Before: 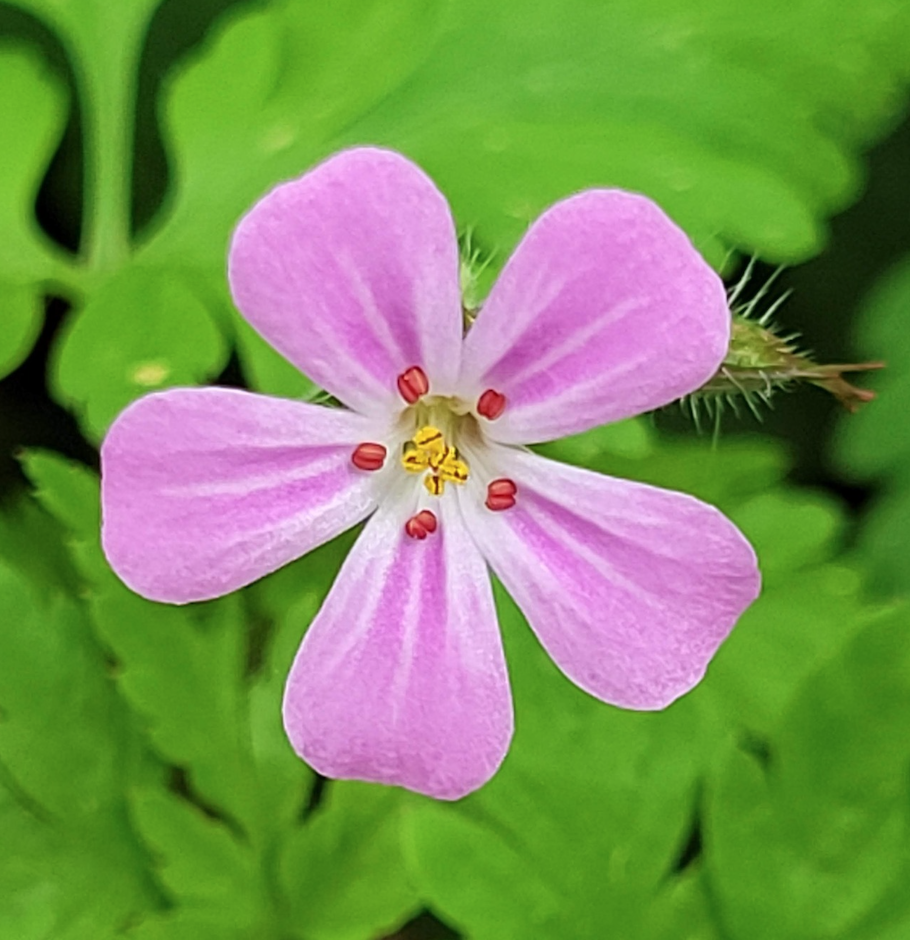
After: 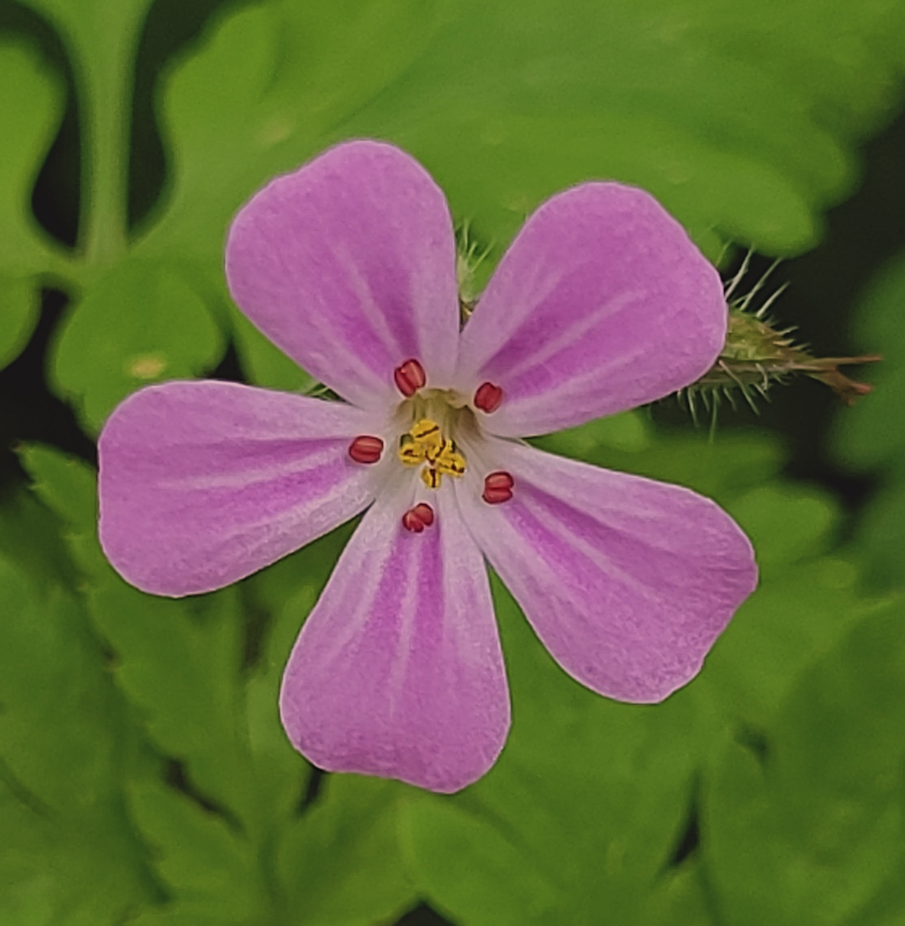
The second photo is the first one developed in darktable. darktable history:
exposure: black level correction -0.017, exposure -1.043 EV, compensate highlight preservation false
color correction: highlights a* 12.98, highlights b* 5.55
sharpen: on, module defaults
crop: left 0.413%, top 0.764%, right 0.13%, bottom 0.666%
